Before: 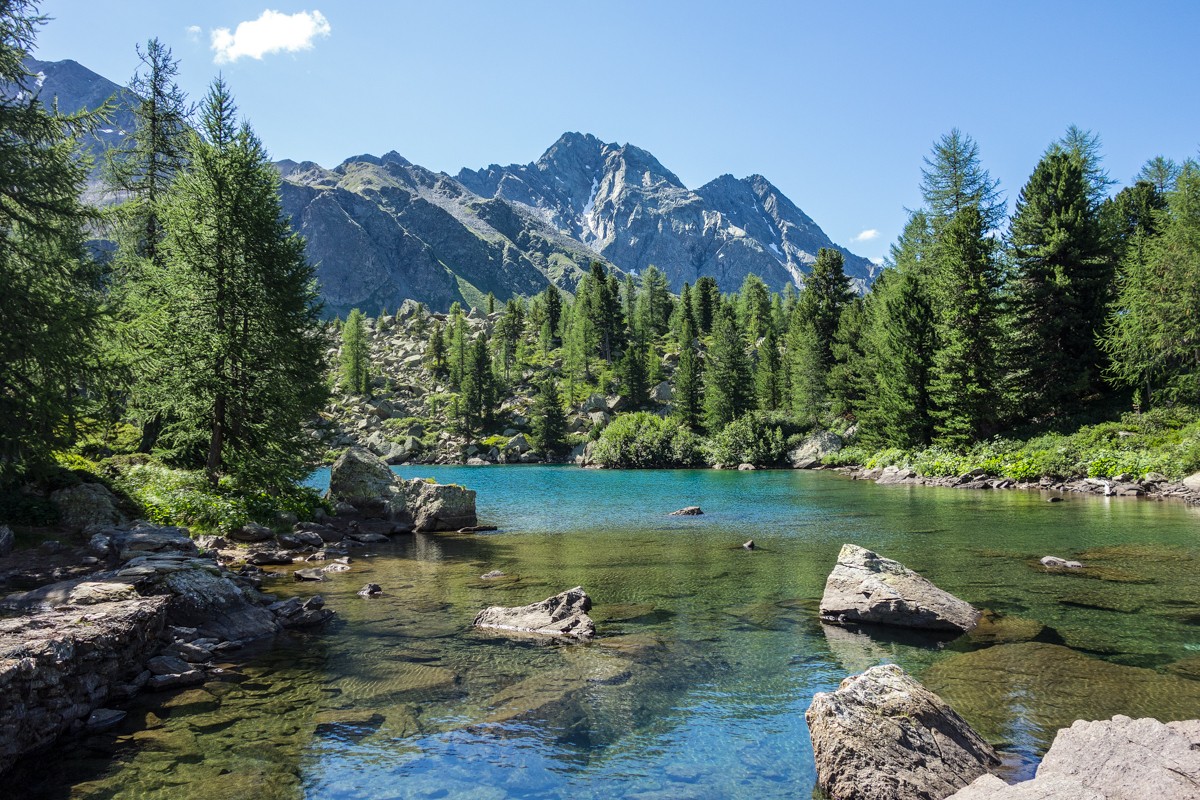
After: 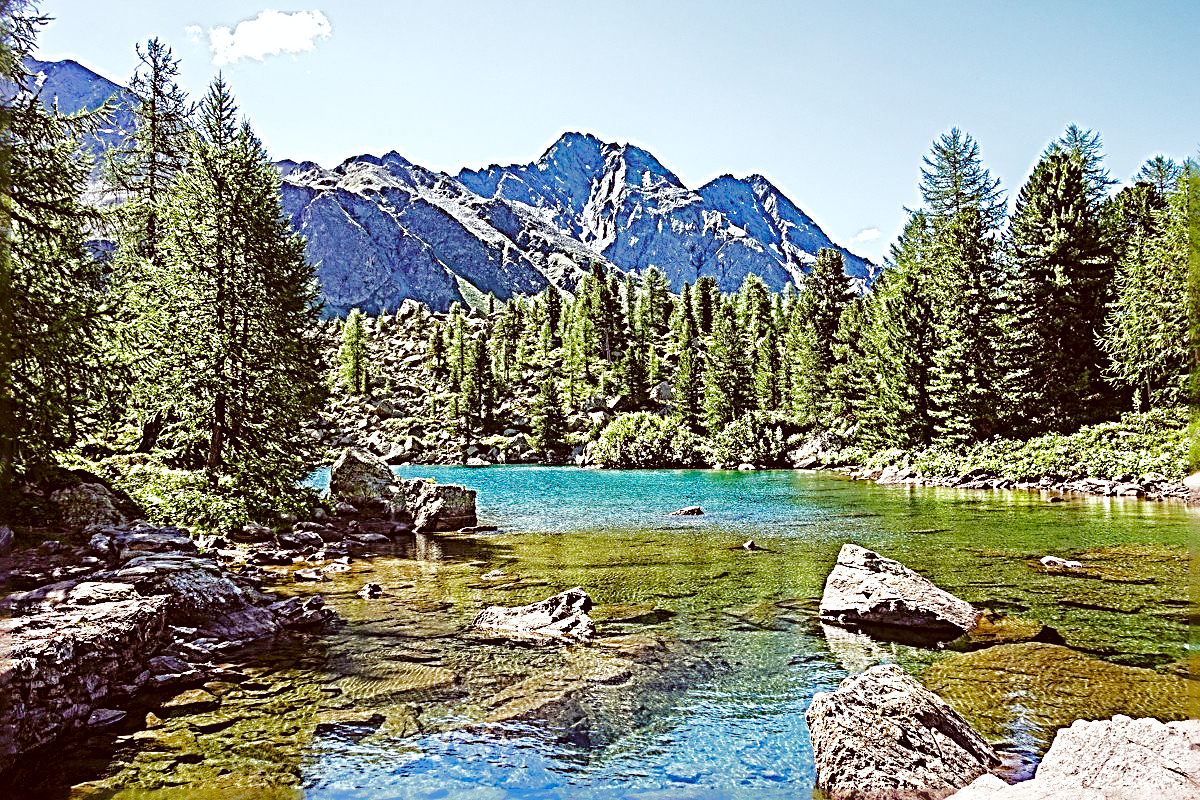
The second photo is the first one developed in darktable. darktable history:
sharpen: radius 4.05, amount 1.992
color correction: highlights a* -0.596, highlights b* 0.162, shadows a* 4.25, shadows b* 20.79
color balance rgb: power › luminance -7.621%, power › chroma 1.314%, power › hue 330.48°, perceptual saturation grading › global saturation 0.045%, perceptual saturation grading › highlights -17.495%, perceptual saturation grading › mid-tones 32.419%, perceptual saturation grading › shadows 50.567%, perceptual brilliance grading › global brilliance 1.965%, perceptual brilliance grading › highlights -3.905%, global vibrance 21.378%
shadows and highlights: shadows 39.69, highlights -59.97
base curve: curves: ch0 [(0, 0) (0.028, 0.03) (0.121, 0.232) (0.46, 0.748) (0.859, 0.968) (1, 1)], preserve colors none
exposure: exposure 0.505 EV, compensate highlight preservation false
